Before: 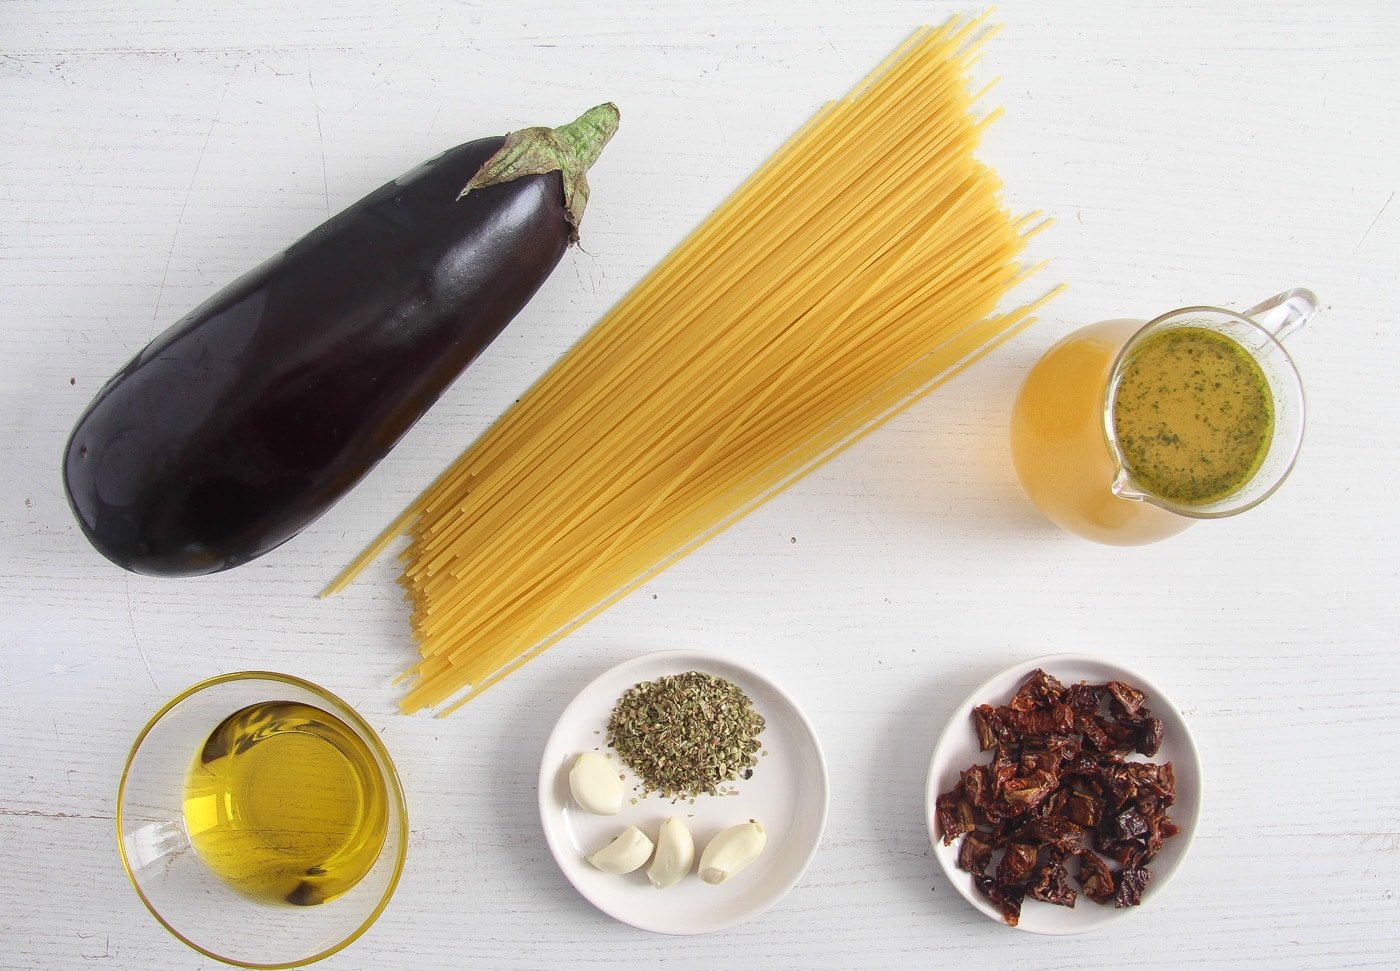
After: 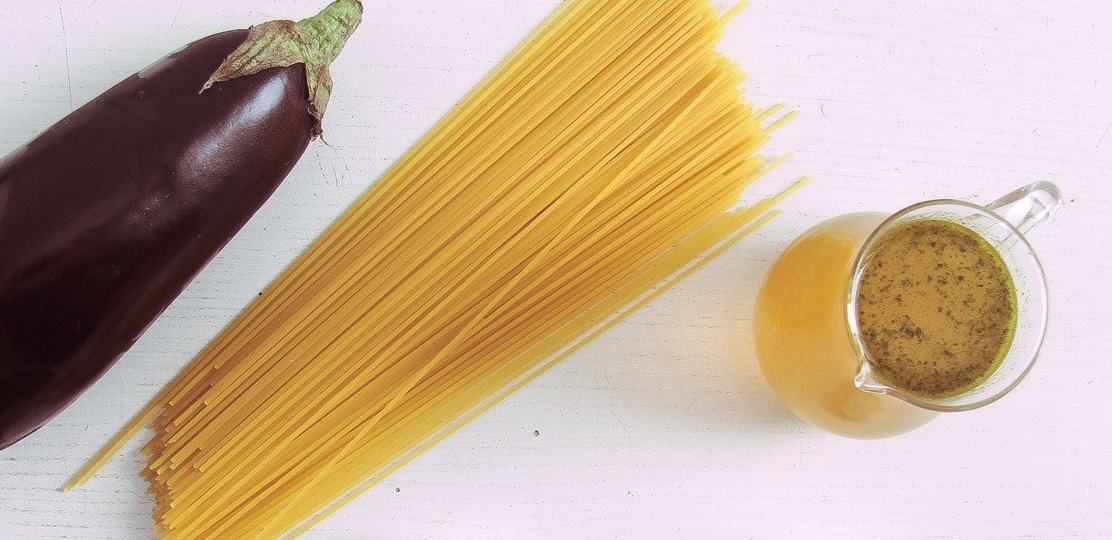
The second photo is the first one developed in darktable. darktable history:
white balance: red 0.986, blue 1.01
split-toning: highlights › hue 298.8°, highlights › saturation 0.73, compress 41.76%
crop: left 18.38%, top 11.092%, right 2.134%, bottom 33.217%
